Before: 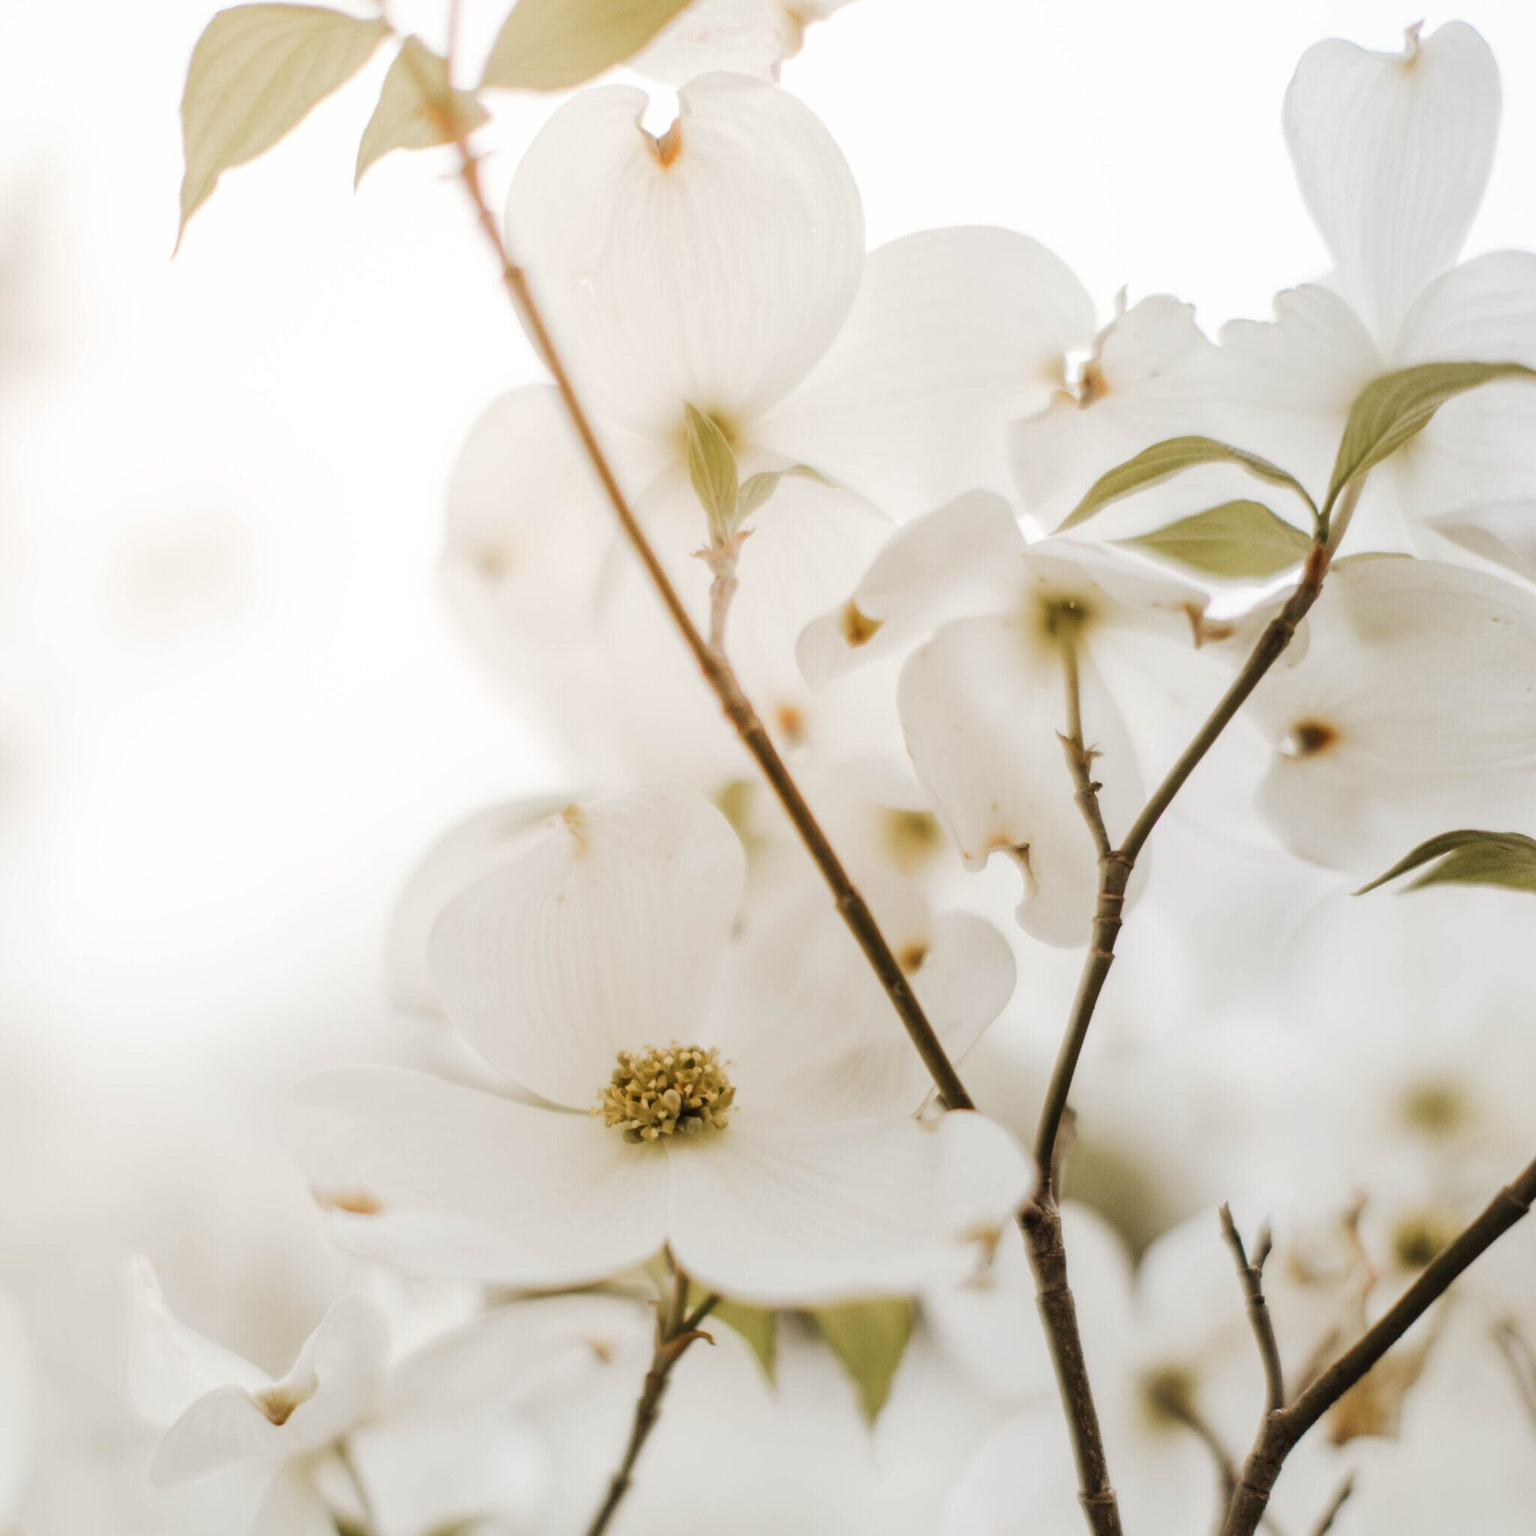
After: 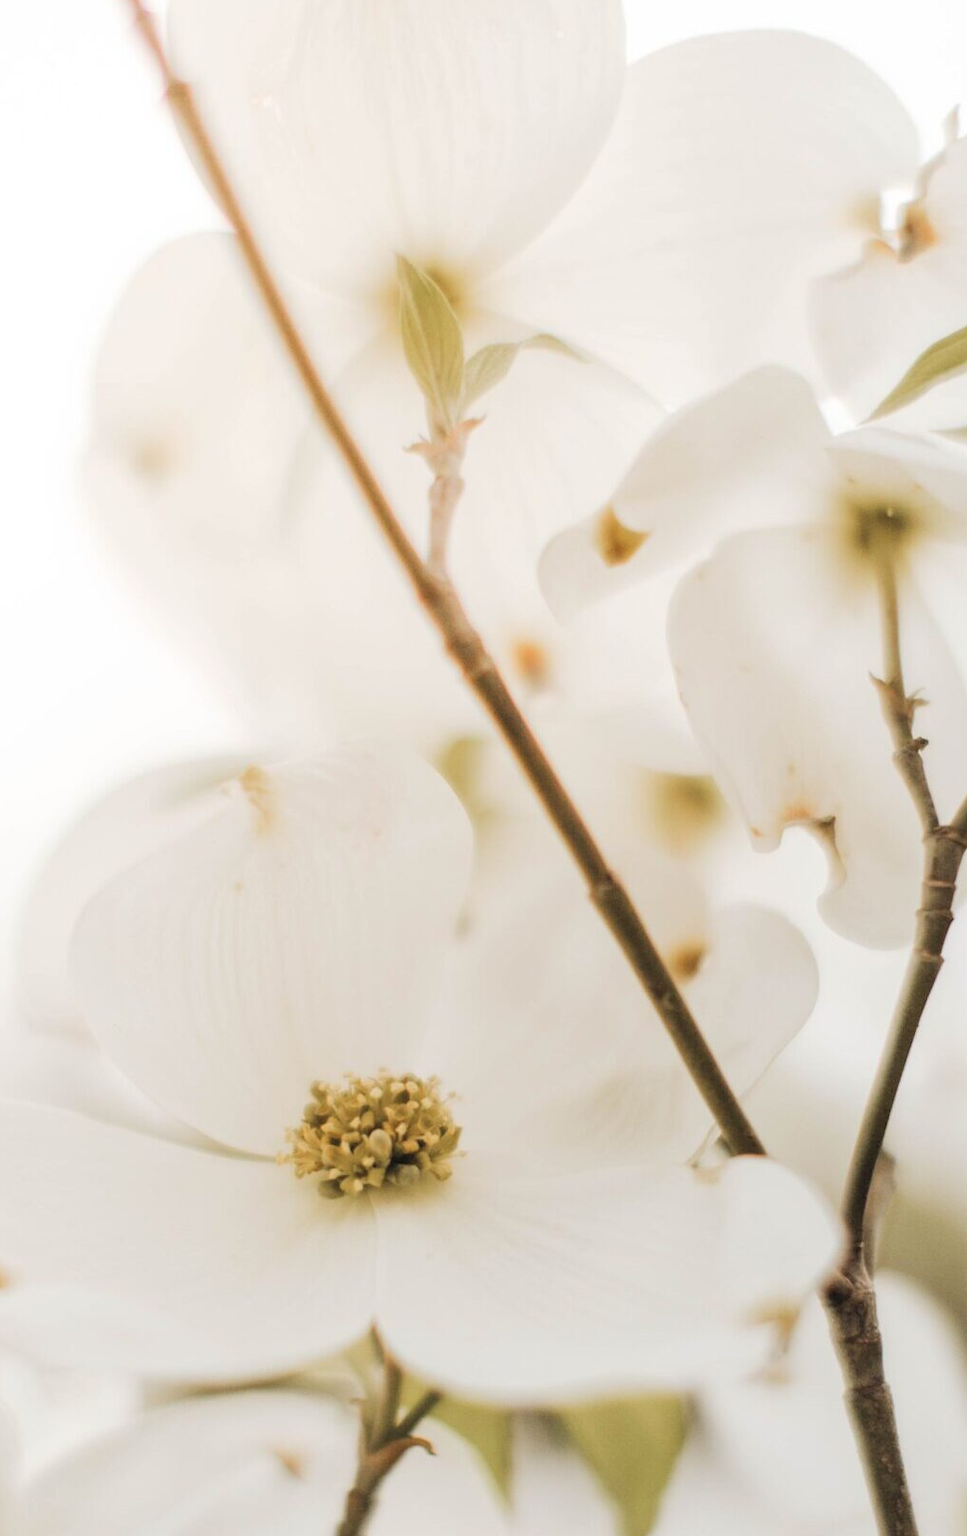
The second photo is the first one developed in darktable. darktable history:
contrast brightness saturation: brightness 0.13
crop and rotate: angle 0.02°, left 24.353%, top 13.219%, right 26.156%, bottom 8.224%
